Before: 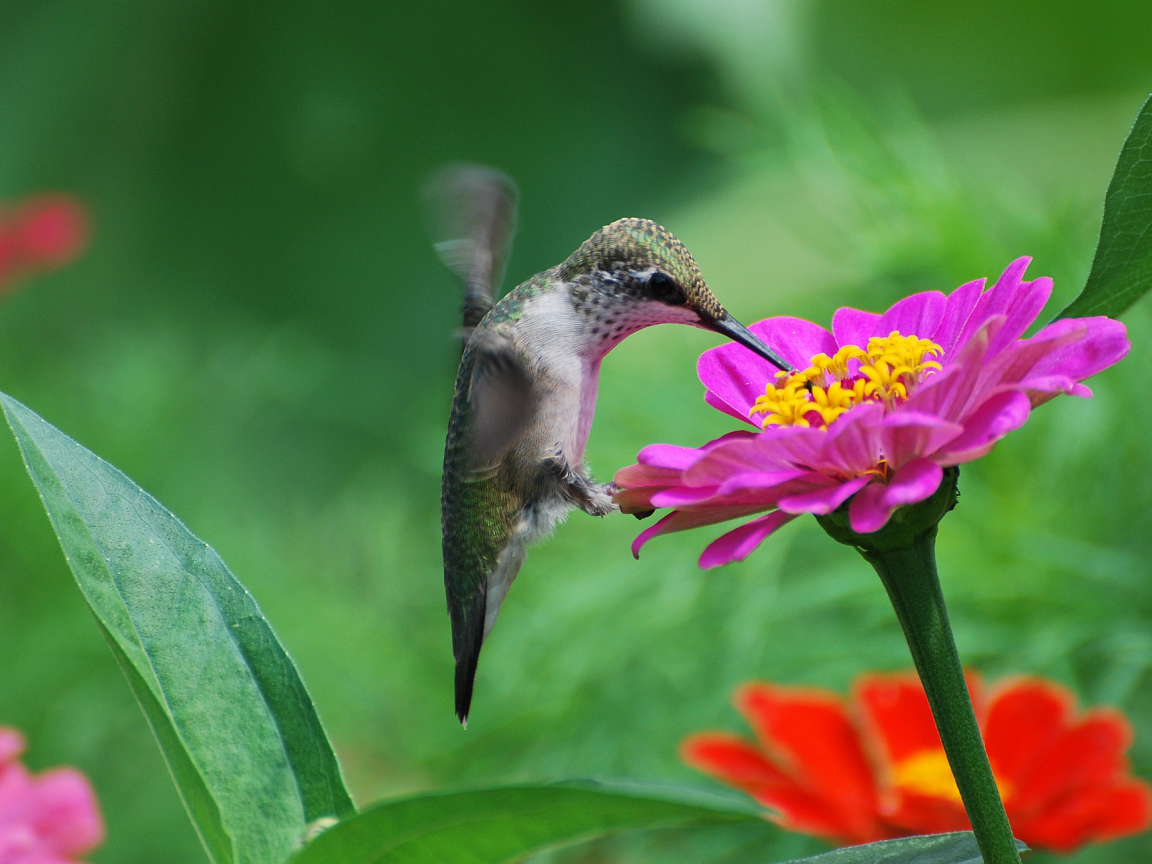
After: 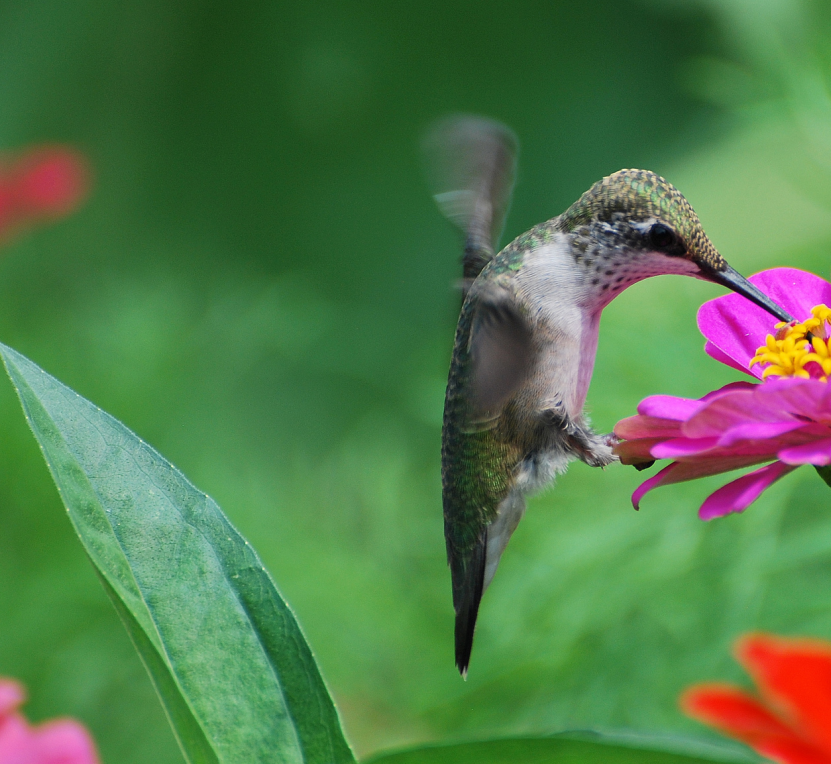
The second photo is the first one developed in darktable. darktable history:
crop: top 5.782%, right 27.853%, bottom 5.729%
